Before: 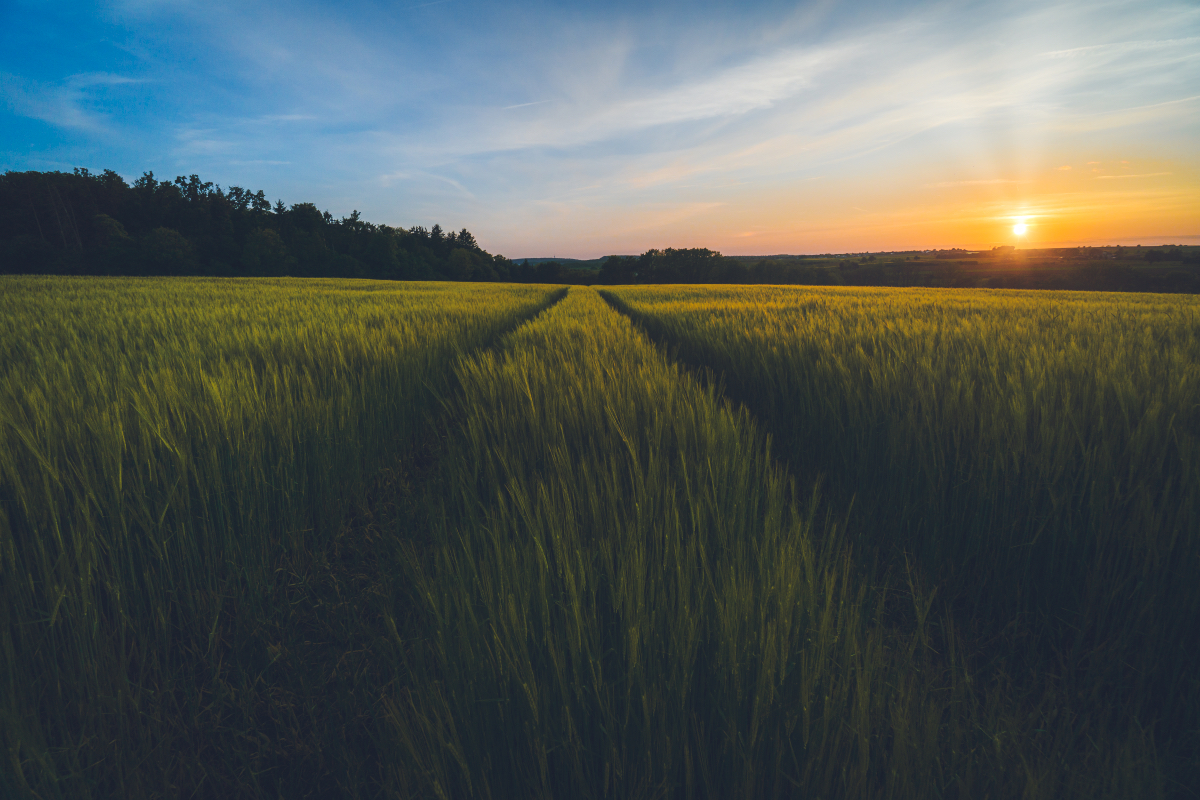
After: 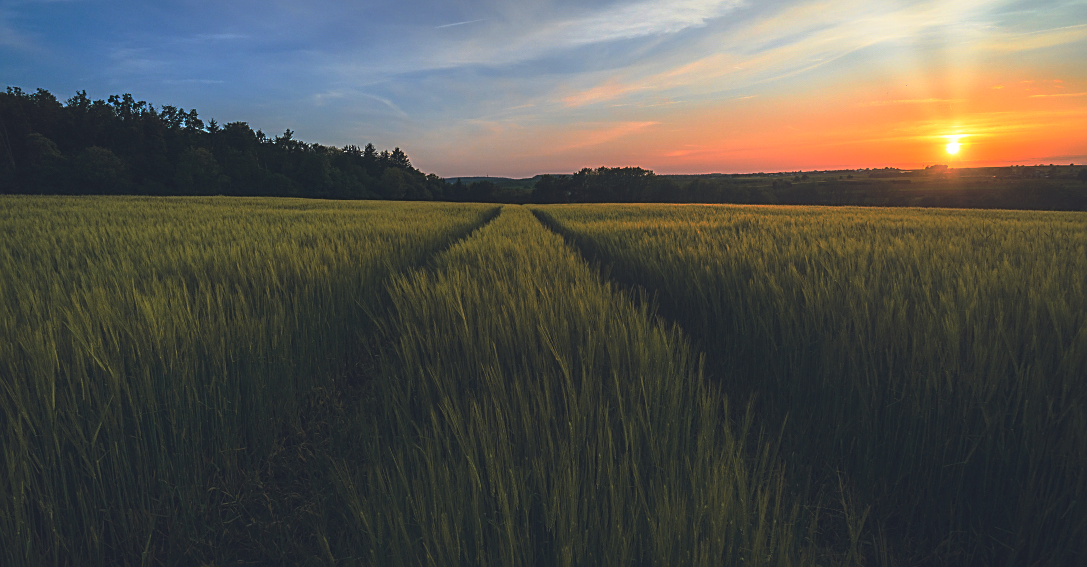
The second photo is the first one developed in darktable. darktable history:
levels: black 0.061%
base curve: curves: ch0 [(0, 0) (0.564, 0.291) (0.802, 0.731) (1, 1)], preserve colors none
sharpen: on, module defaults
contrast brightness saturation: contrast 0.139, brightness 0.209
crop: left 5.667%, top 10.186%, right 3.729%, bottom 18.85%
